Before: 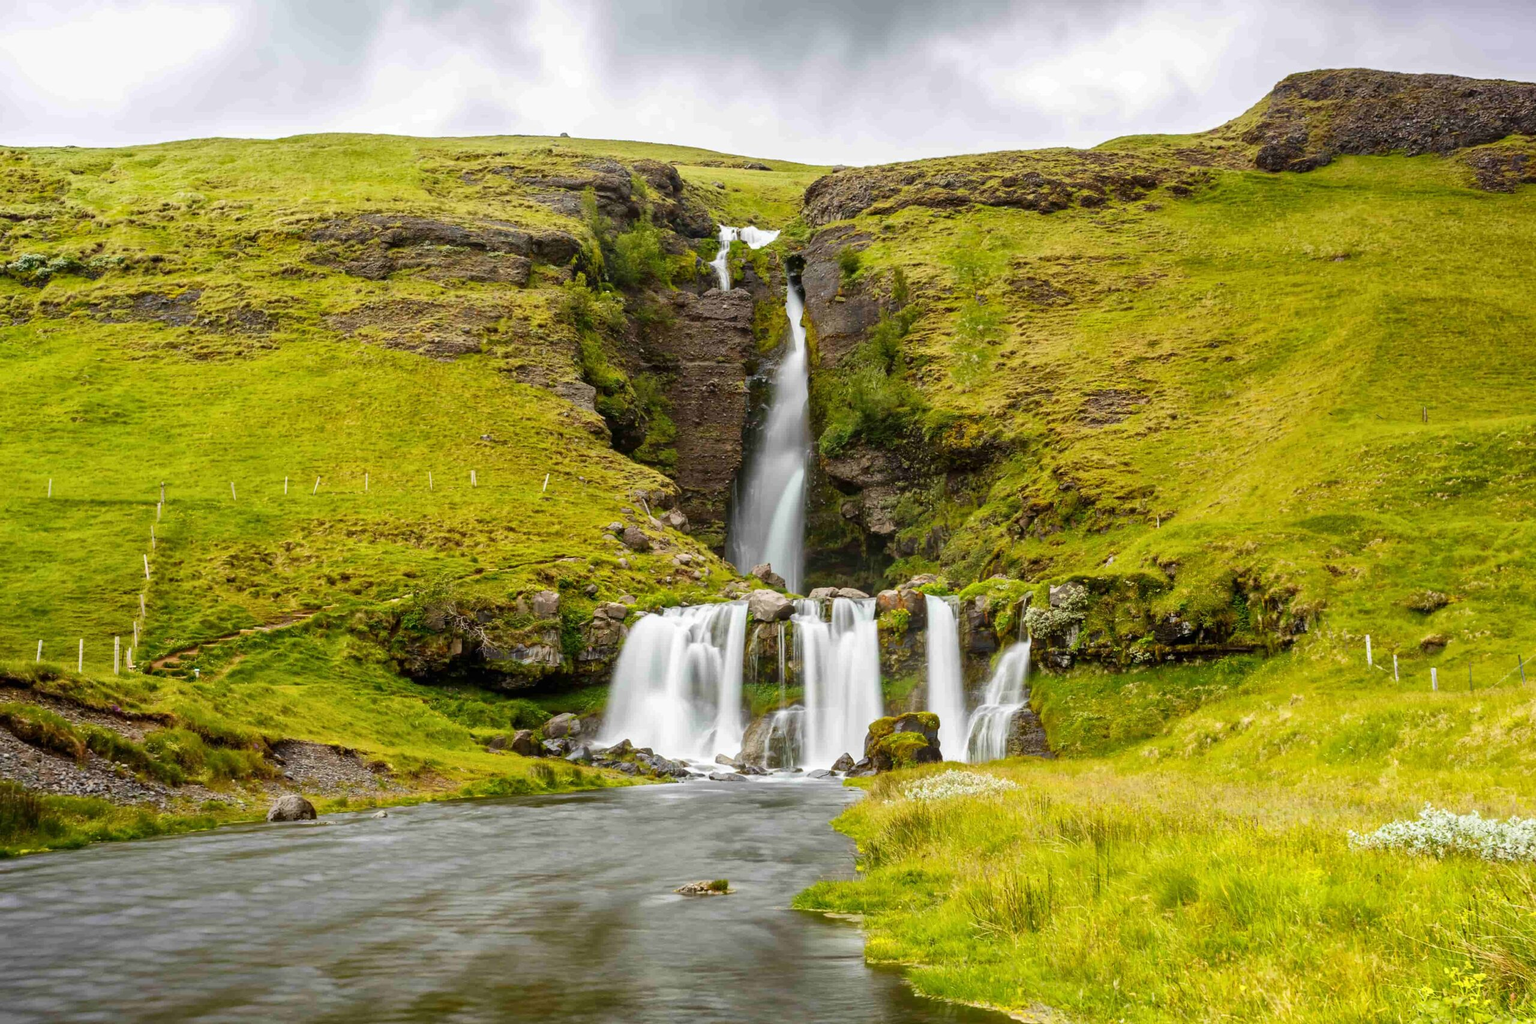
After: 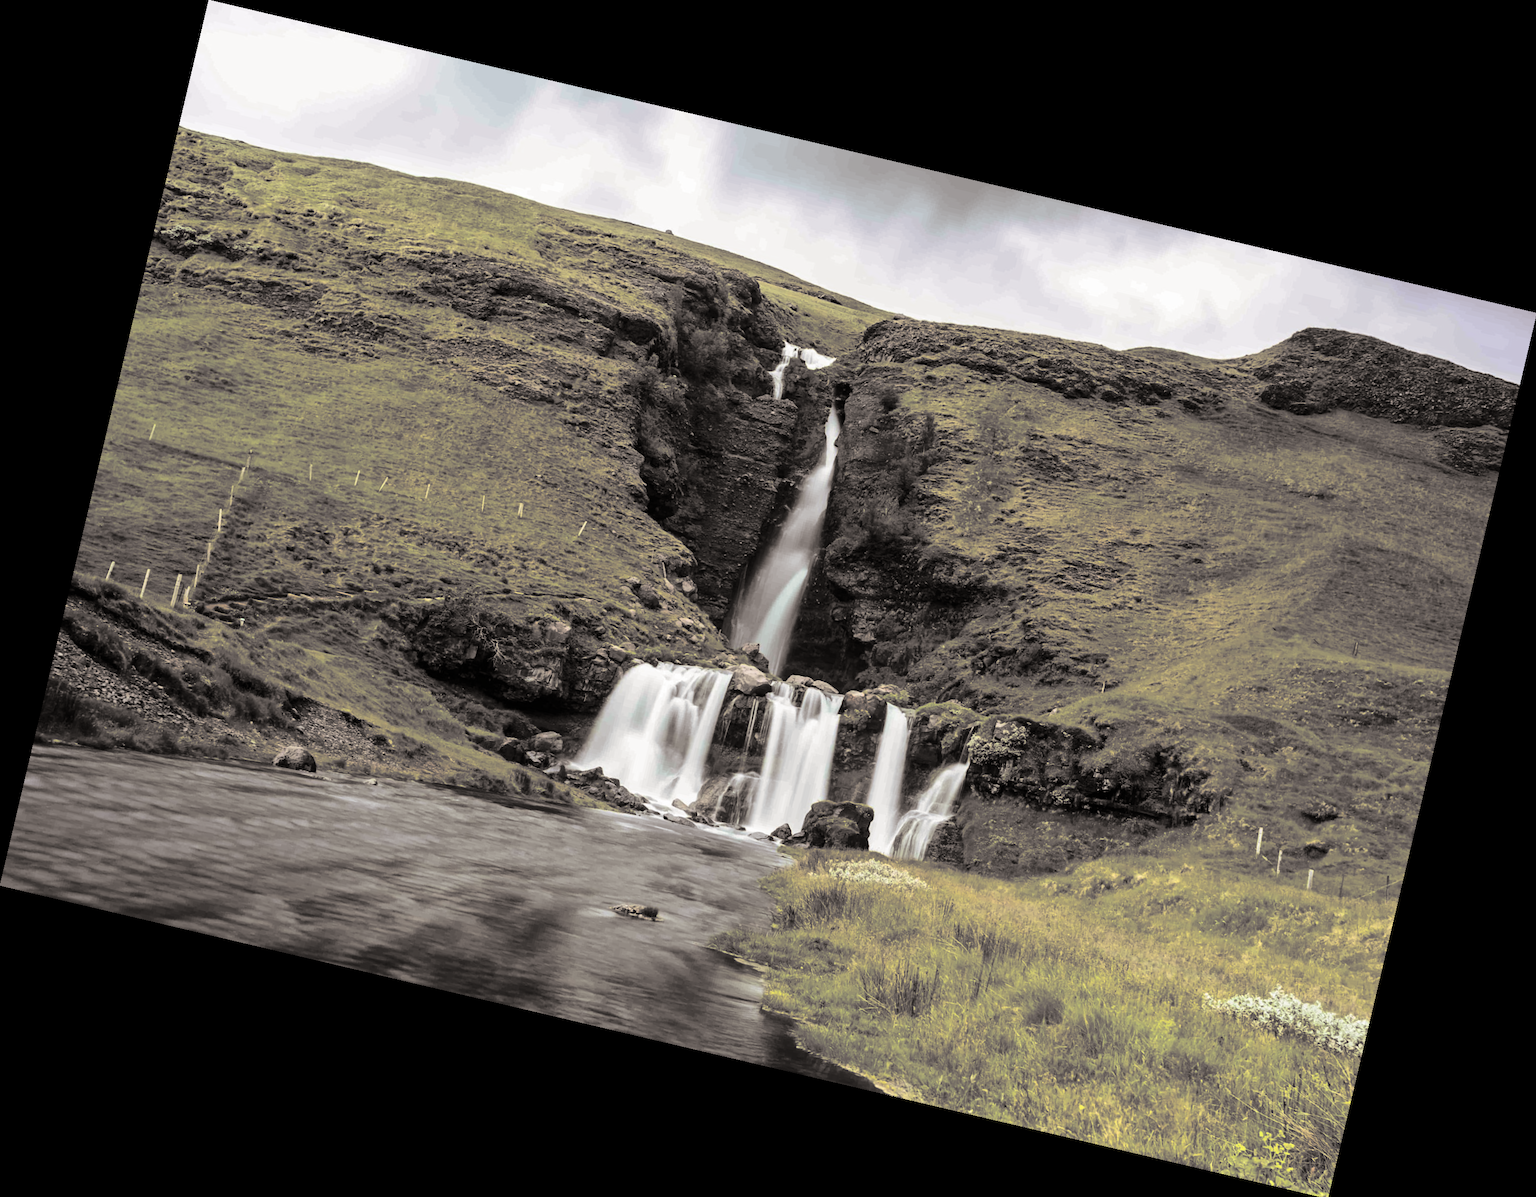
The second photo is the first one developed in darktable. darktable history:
split-toning: shadows › hue 26°, shadows › saturation 0.09, highlights › hue 40°, highlights › saturation 0.18, balance -63, compress 0%
rotate and perspective: rotation 13.27°, automatic cropping off
base curve: curves: ch0 [(0, 0) (0.073, 0.04) (0.157, 0.139) (0.492, 0.492) (0.758, 0.758) (1, 1)], preserve colors none
